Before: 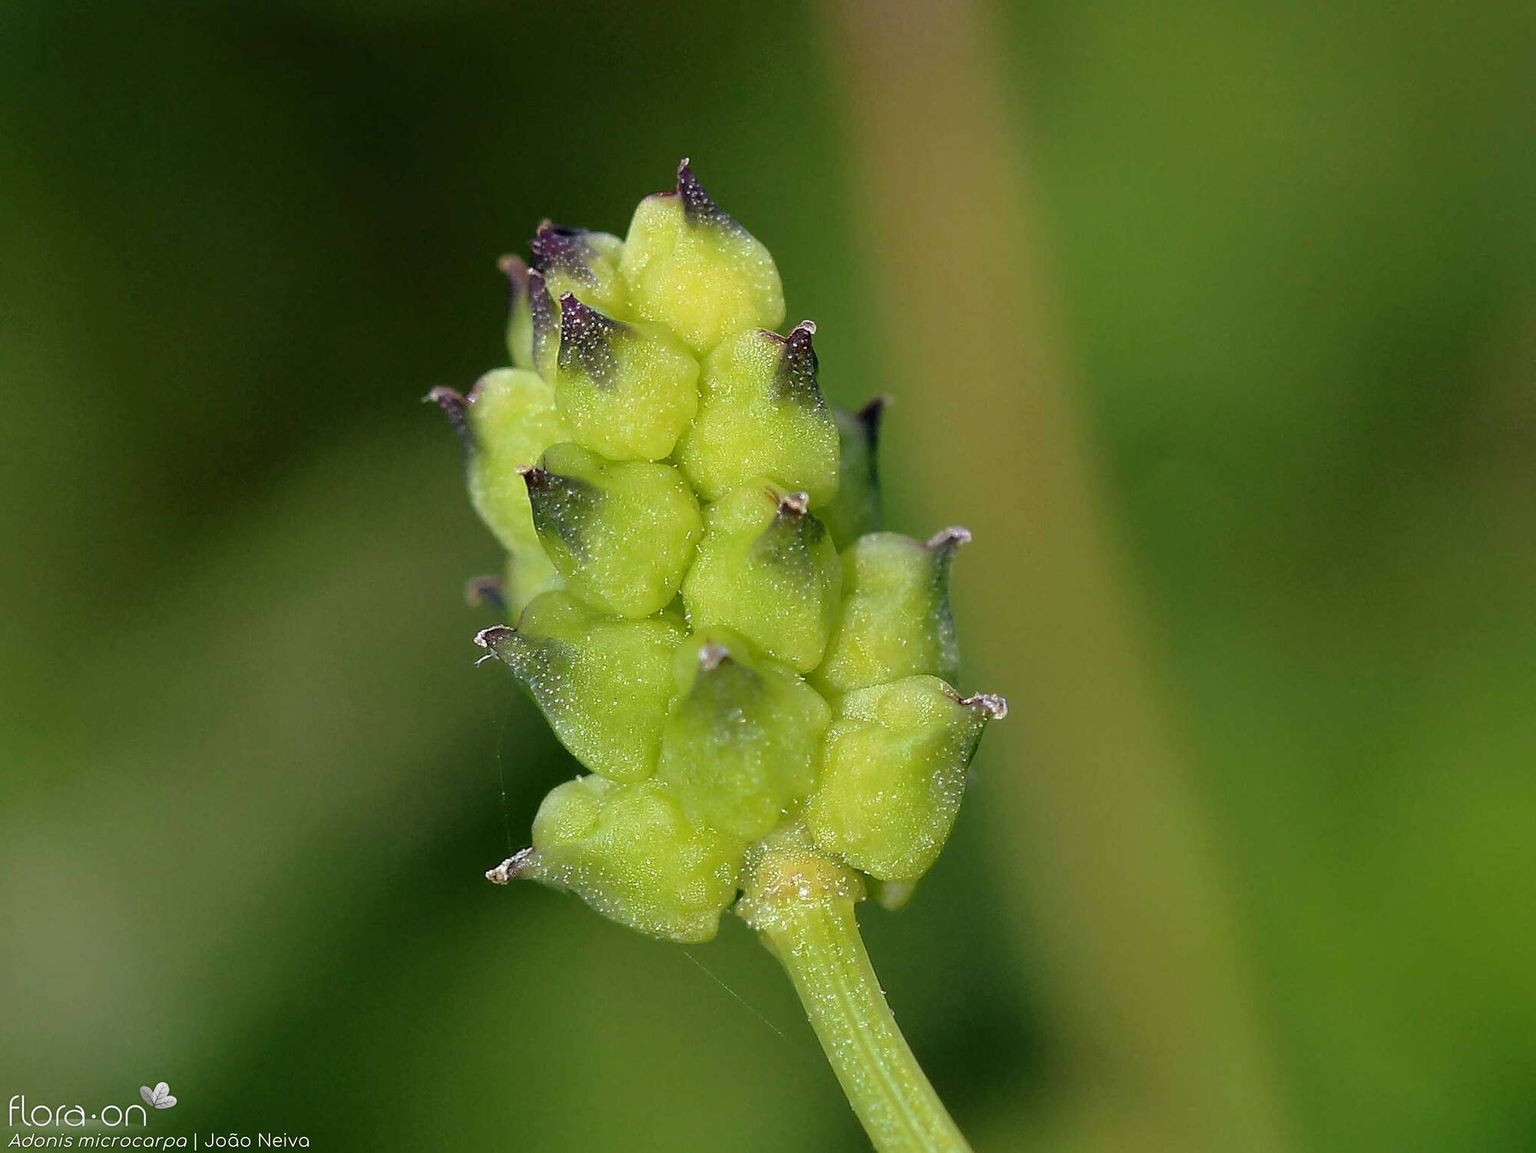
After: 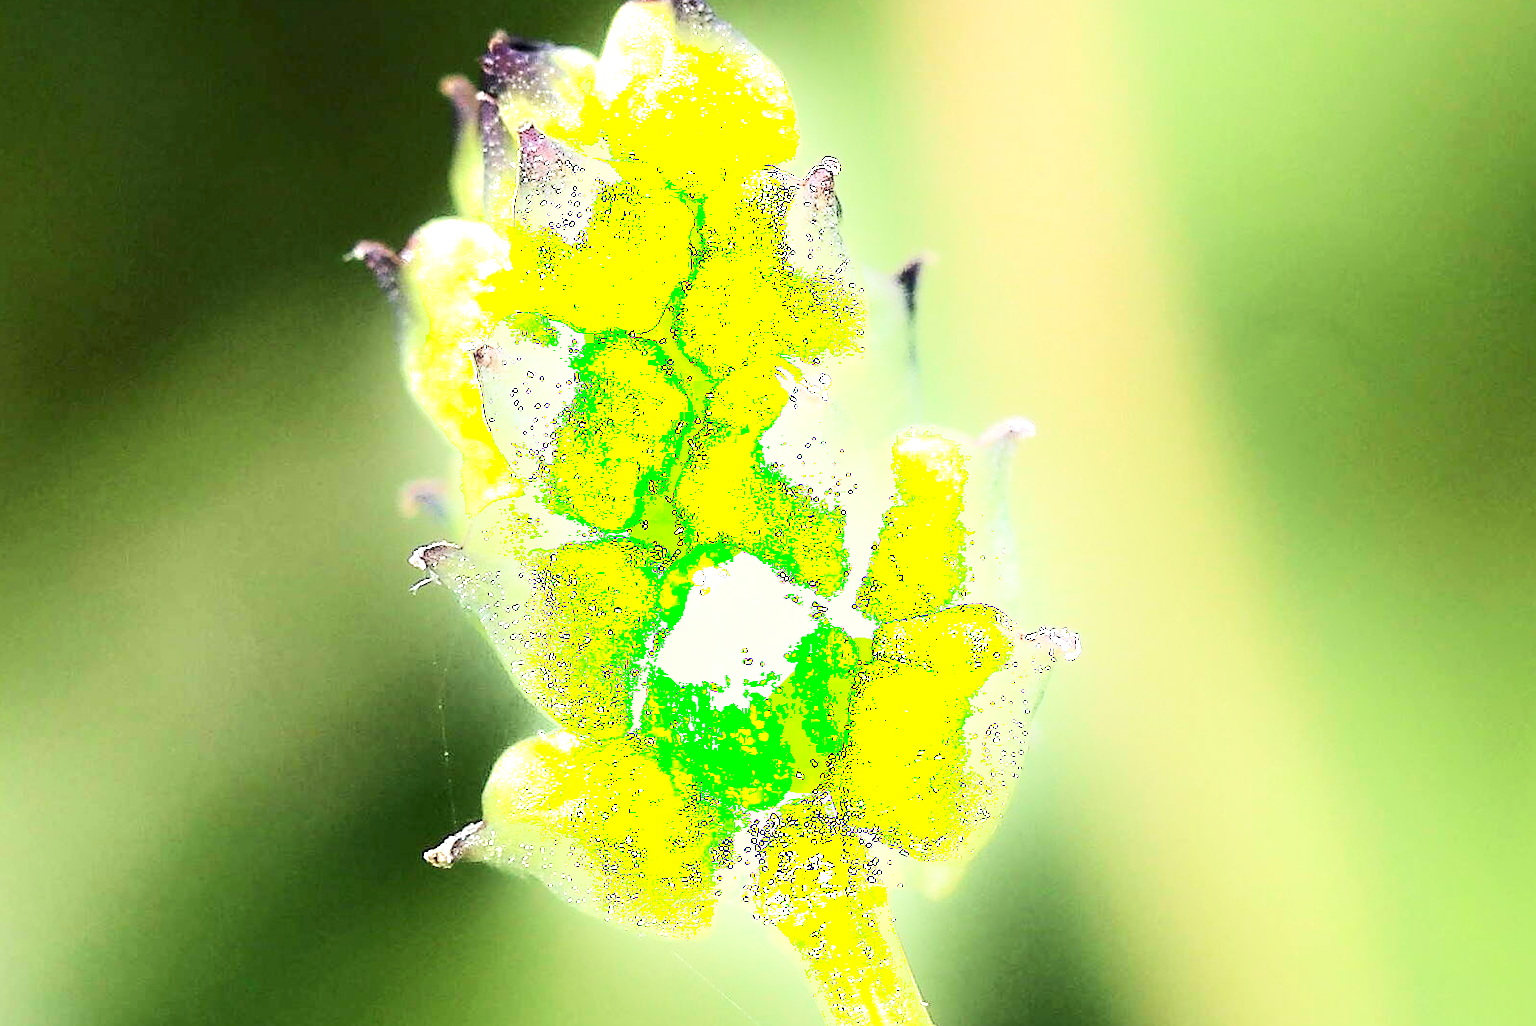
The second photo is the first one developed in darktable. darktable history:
shadows and highlights: shadows -21.3, highlights 100, soften with gaussian
exposure: black level correction 0, exposure 1.3 EV, compensate highlight preservation false
tone equalizer: -8 EV -0.417 EV, -7 EV -0.389 EV, -6 EV -0.333 EV, -5 EV -0.222 EV, -3 EV 0.222 EV, -2 EV 0.333 EV, -1 EV 0.389 EV, +0 EV 0.417 EV, edges refinement/feathering 500, mask exposure compensation -1.57 EV, preserve details no
crop: left 9.712%, top 16.928%, right 10.845%, bottom 12.332%
